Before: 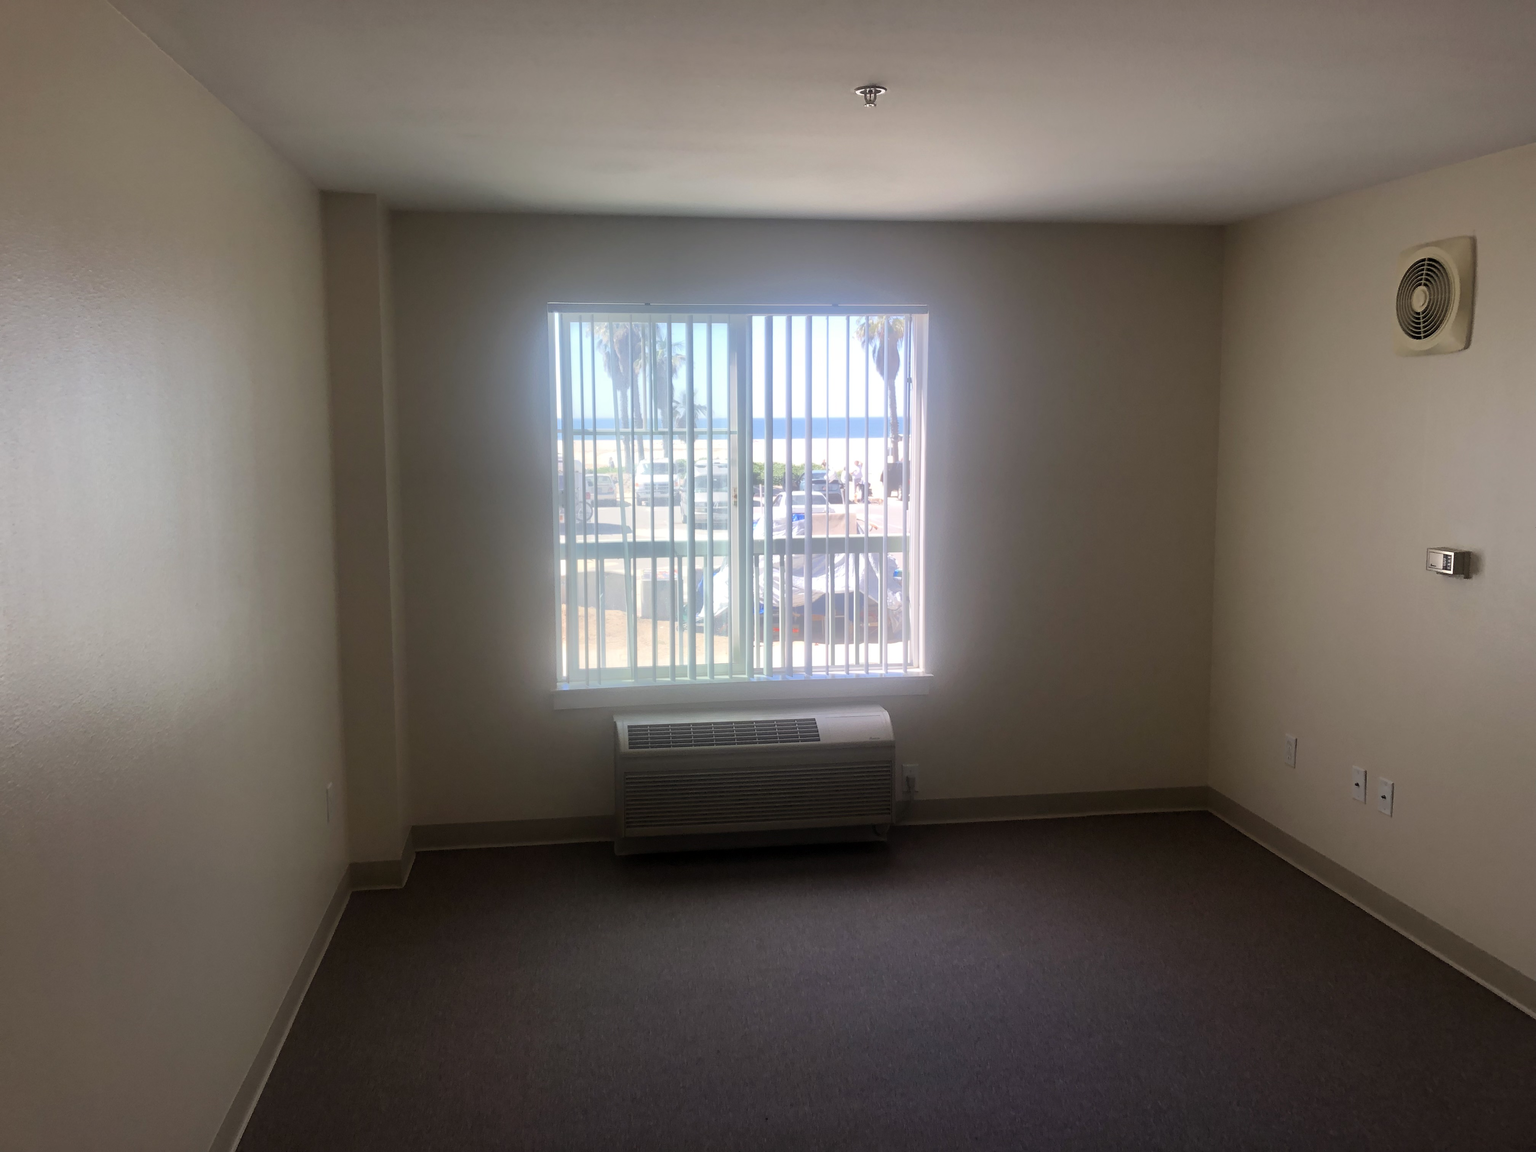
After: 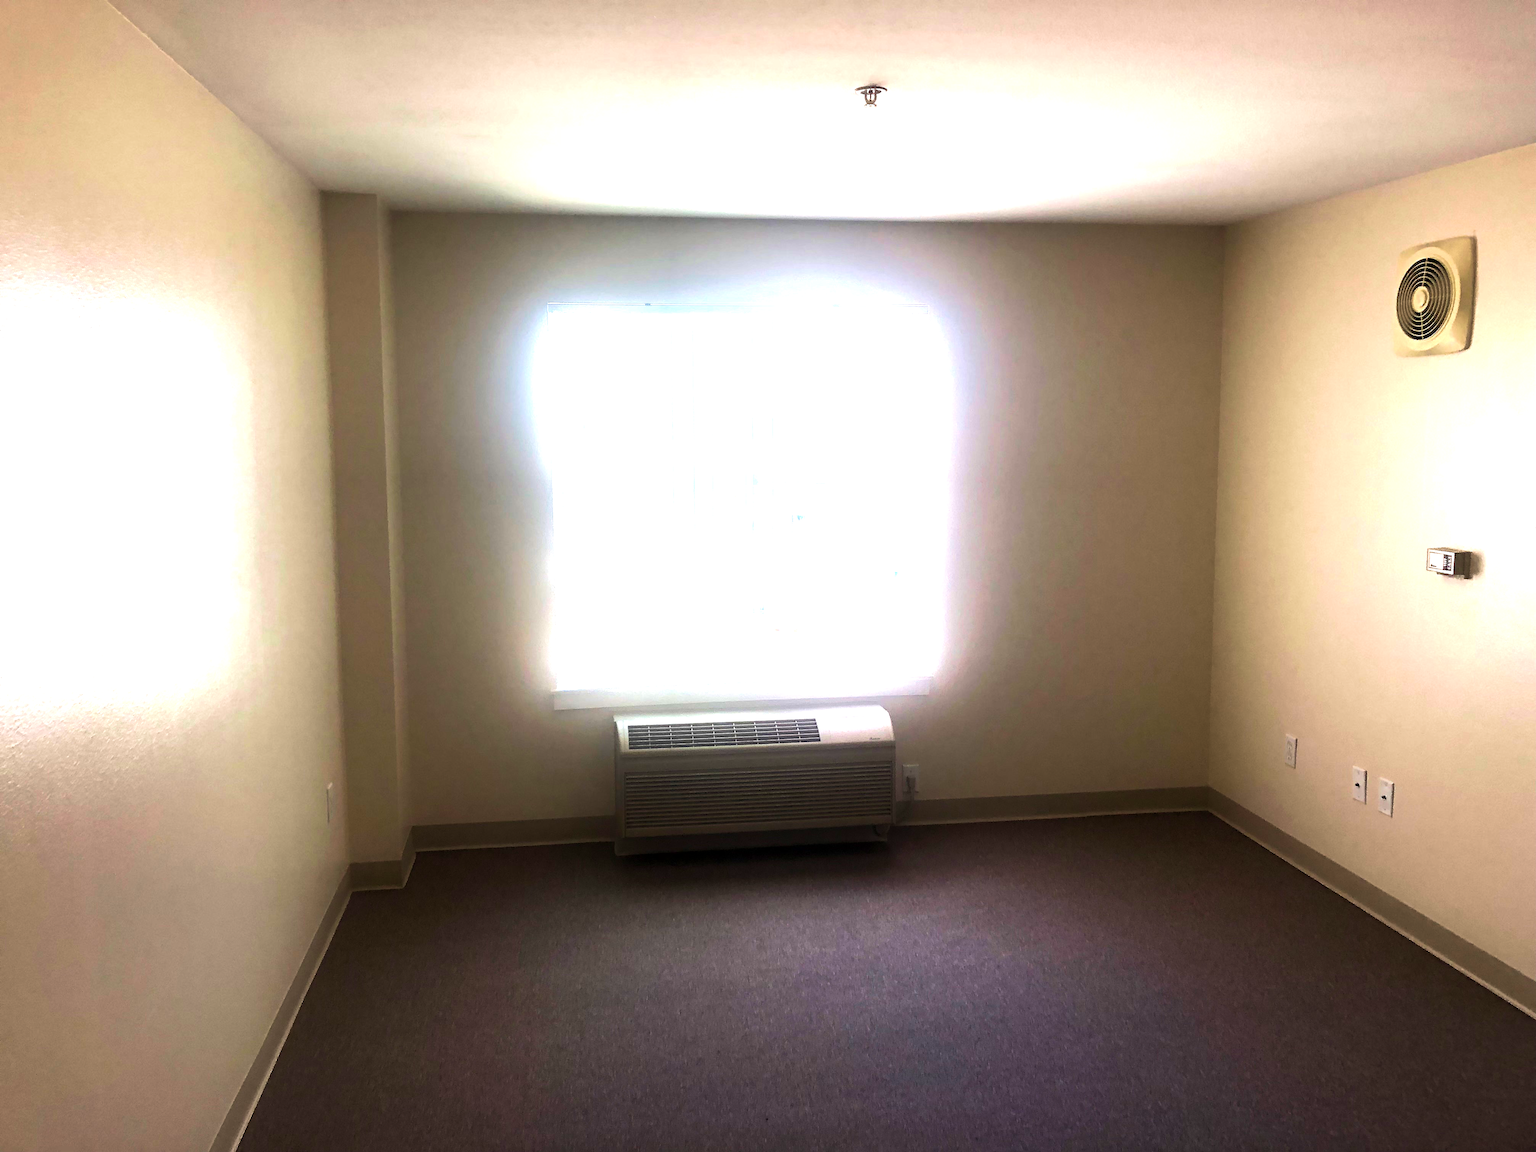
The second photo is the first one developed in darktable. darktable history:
exposure: exposure 0.517 EV, compensate highlight preservation false
color balance rgb: highlights gain › luminance 14.831%, perceptual saturation grading › global saturation -0.062%, perceptual brilliance grading › highlights 47.568%, perceptual brilliance grading › mid-tones 22.855%, perceptual brilliance grading › shadows -6.287%, global vibrance 20%
velvia: on, module defaults
